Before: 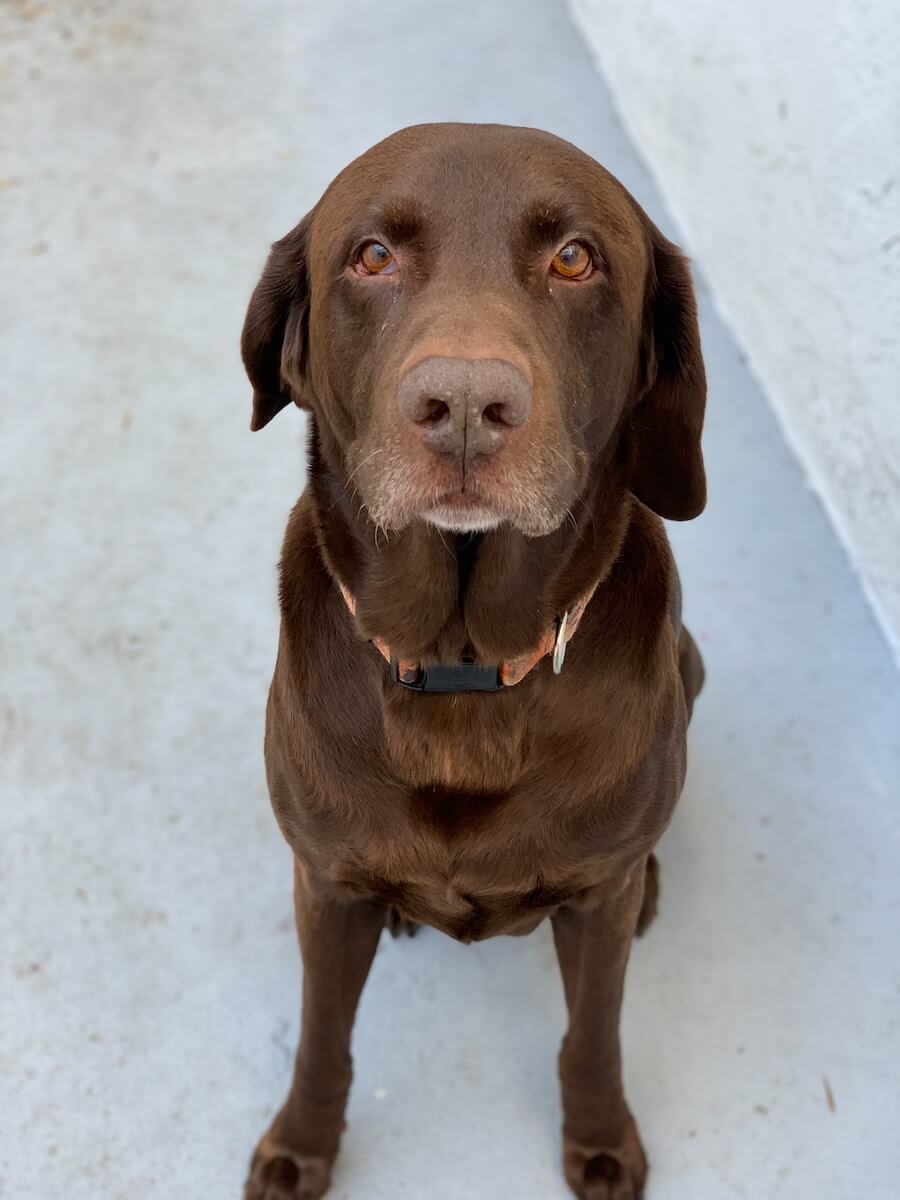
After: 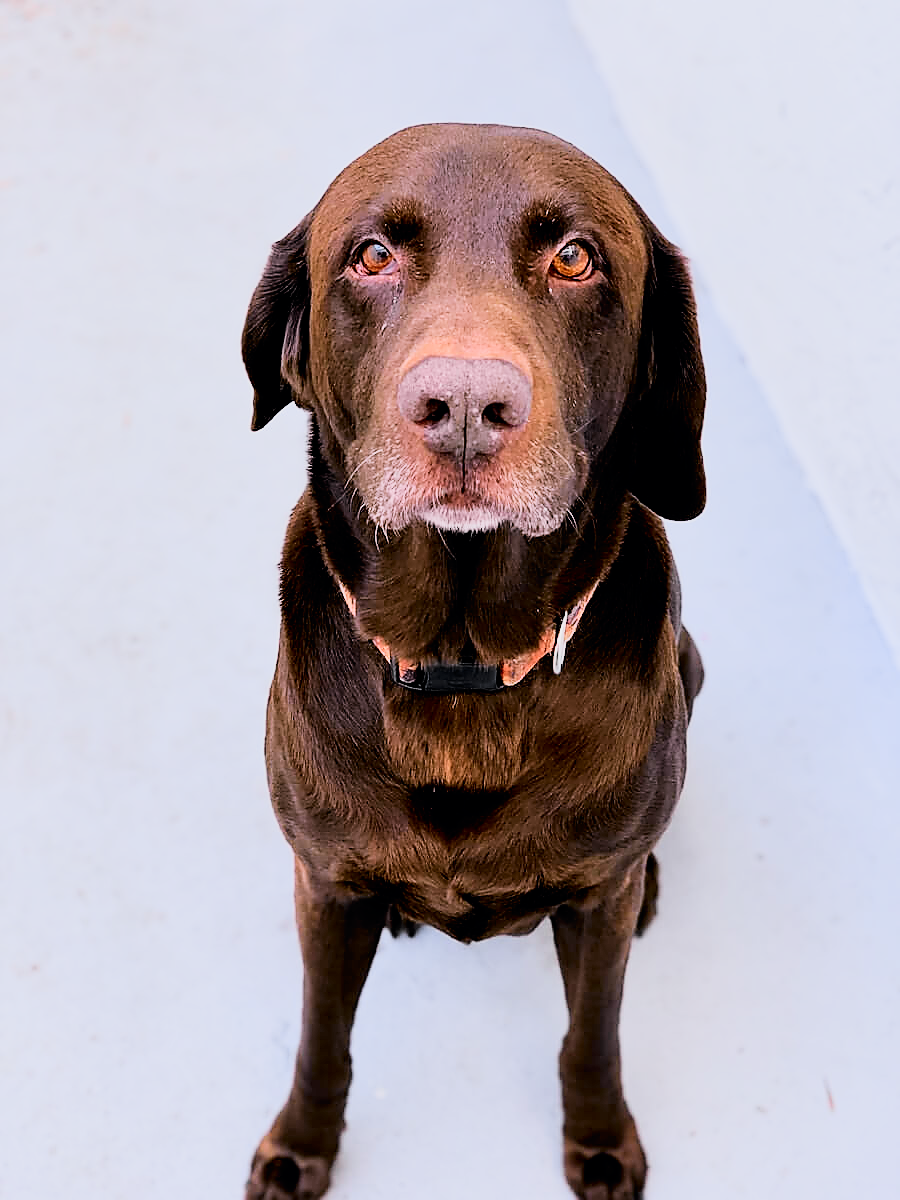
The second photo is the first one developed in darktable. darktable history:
white balance: red 1.042, blue 1.17
filmic rgb: black relative exposure -5 EV, hardness 2.88, contrast 1.2, highlights saturation mix -30%
tone curve: curves: ch0 [(0, 0) (0.078, 0.029) (0.265, 0.241) (0.507, 0.56) (0.744, 0.826) (1, 0.948)]; ch1 [(0, 0) (0.346, 0.307) (0.418, 0.383) (0.46, 0.439) (0.482, 0.493) (0.502, 0.5) (0.517, 0.506) (0.55, 0.557) (0.601, 0.637) (0.666, 0.7) (1, 1)]; ch2 [(0, 0) (0.346, 0.34) (0.431, 0.45) (0.485, 0.494) (0.5, 0.498) (0.508, 0.499) (0.532, 0.546) (0.579, 0.628) (0.625, 0.668) (1, 1)], color space Lab, independent channels, preserve colors none
sharpen: radius 1.4, amount 1.25, threshold 0.7
exposure: exposure 0.507 EV, compensate highlight preservation false
tone equalizer: on, module defaults
